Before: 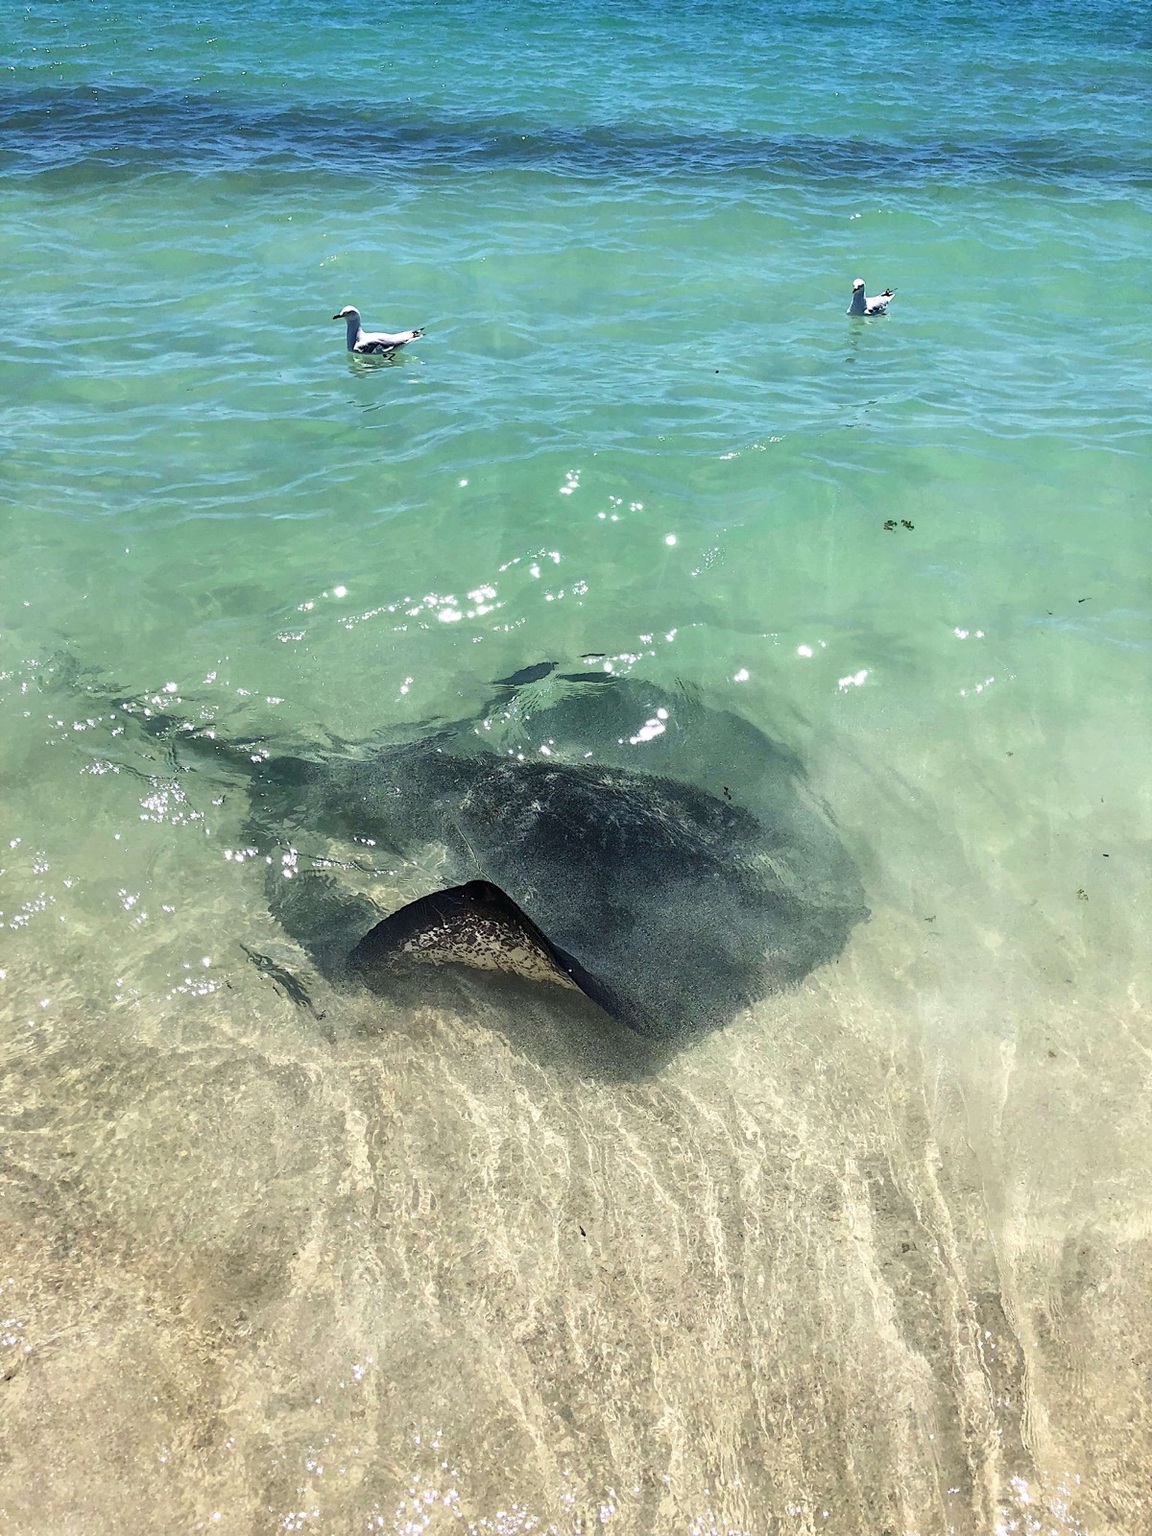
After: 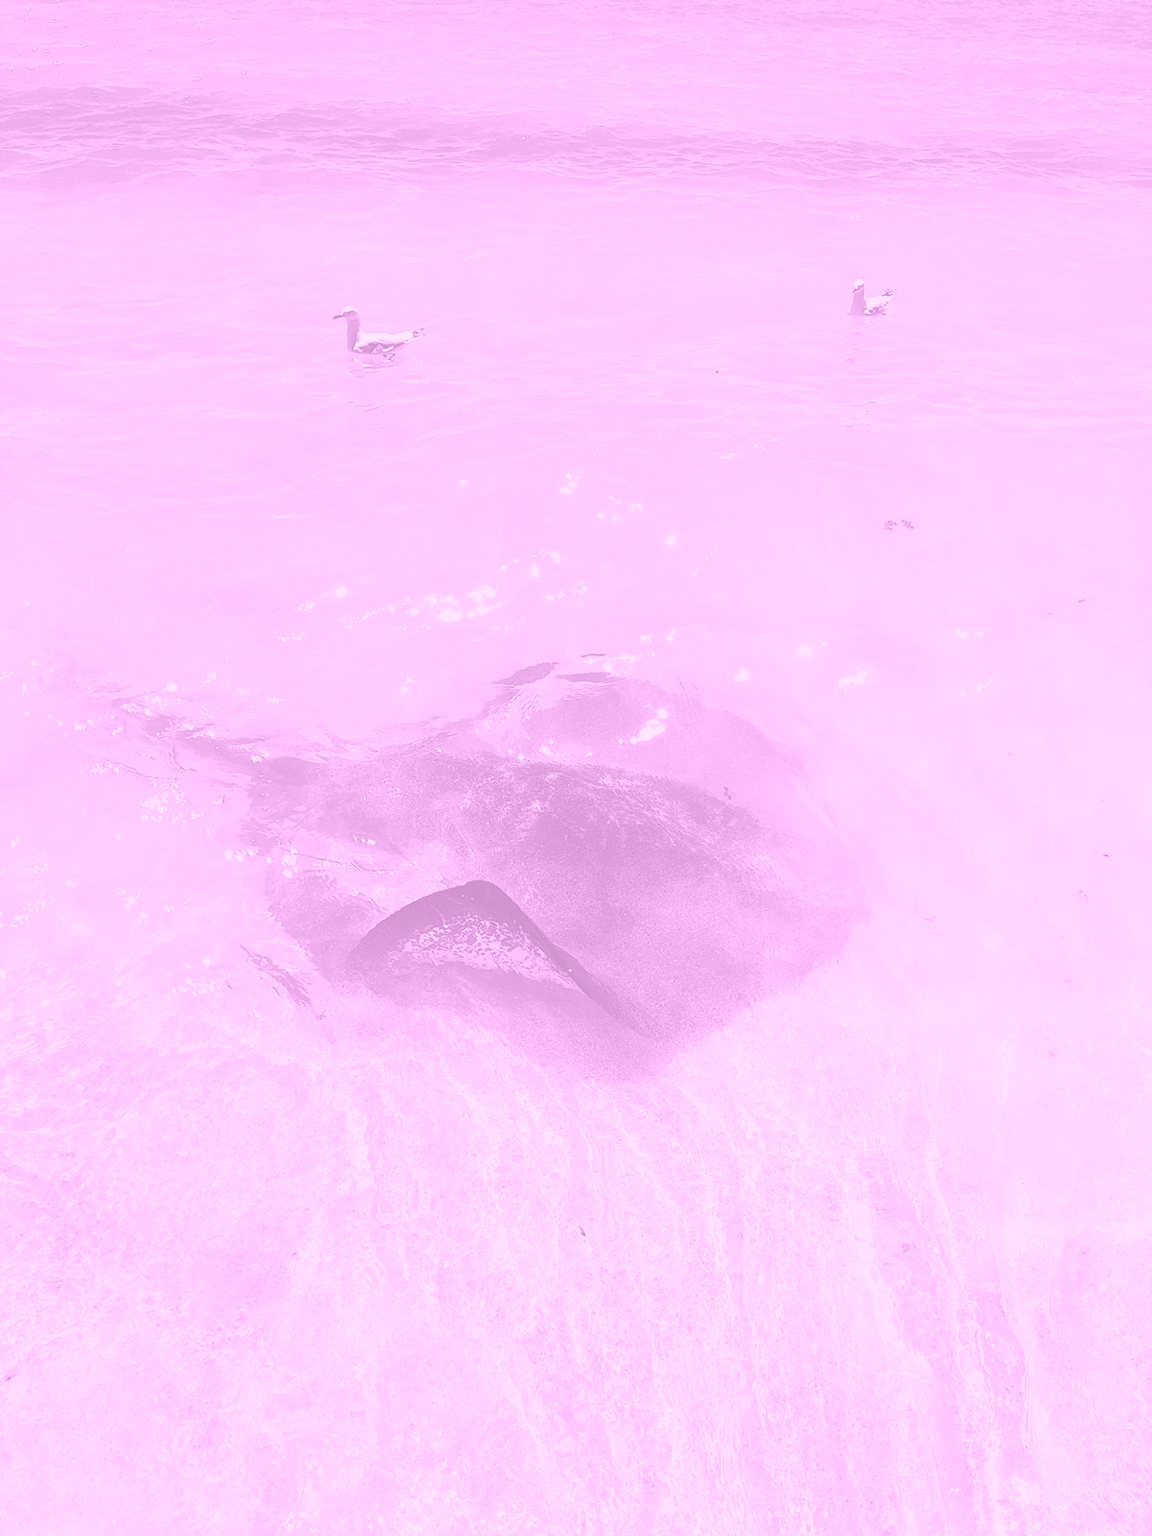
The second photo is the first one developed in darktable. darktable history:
colorize: hue 331.2°, saturation 75%, source mix 30.28%, lightness 70.52%, version 1
exposure: black level correction 0.001, compensate highlight preservation false
